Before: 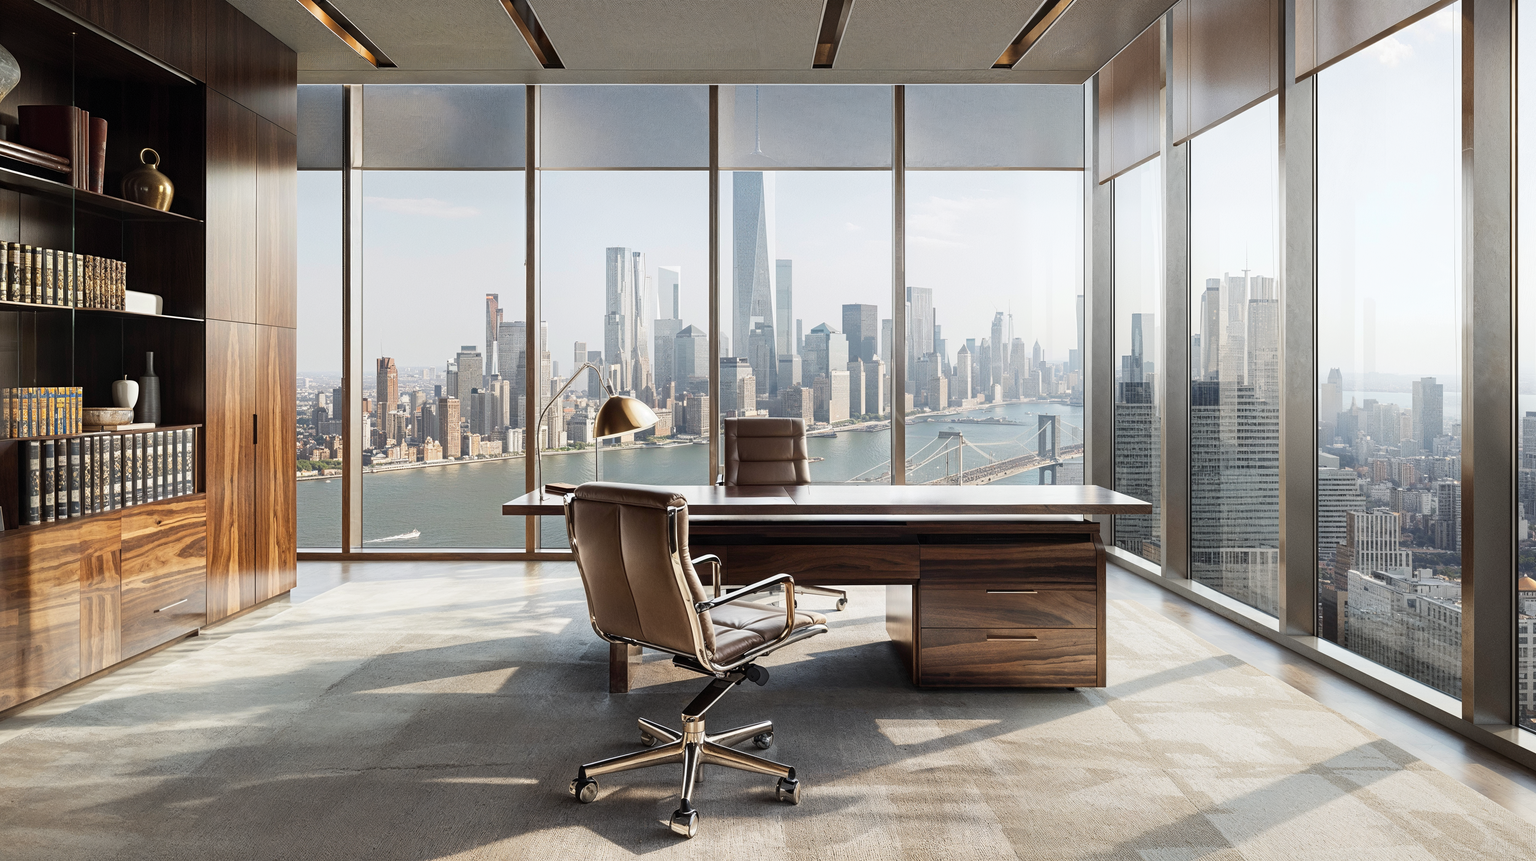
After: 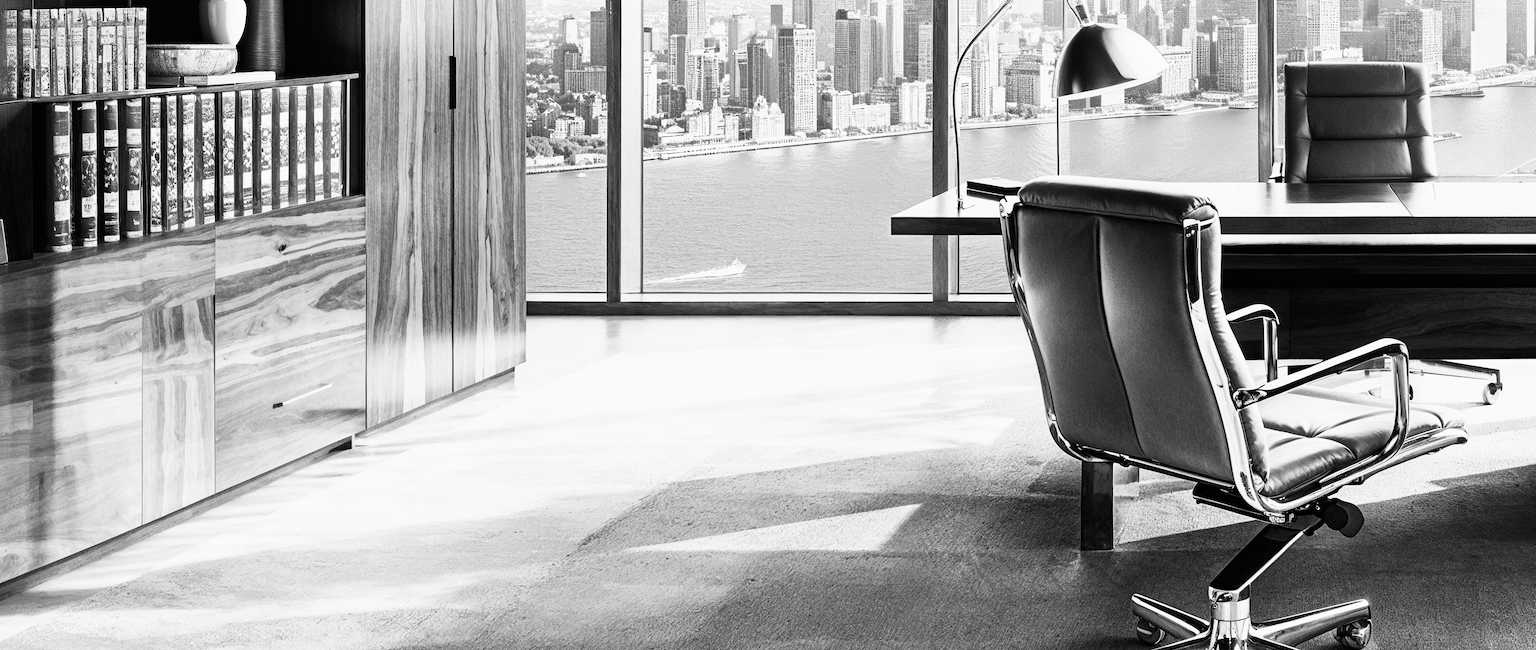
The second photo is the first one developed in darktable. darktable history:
crop: top 44.483%, right 43.593%, bottom 12.892%
exposure: black level correction 0, exposure 0.7 EV, compensate exposure bias true, compensate highlight preservation false
monochrome: size 1
sigmoid: contrast 1.93, skew 0.29, preserve hue 0%
